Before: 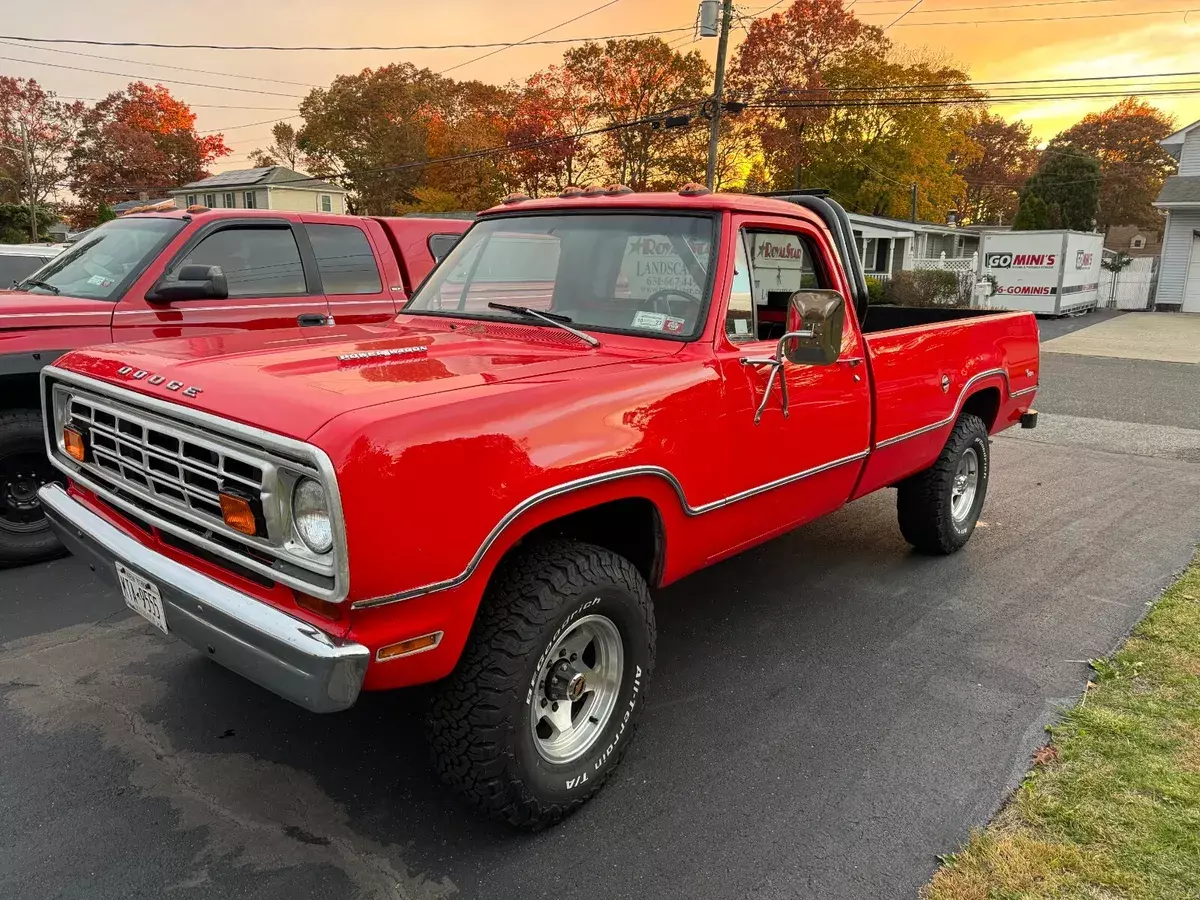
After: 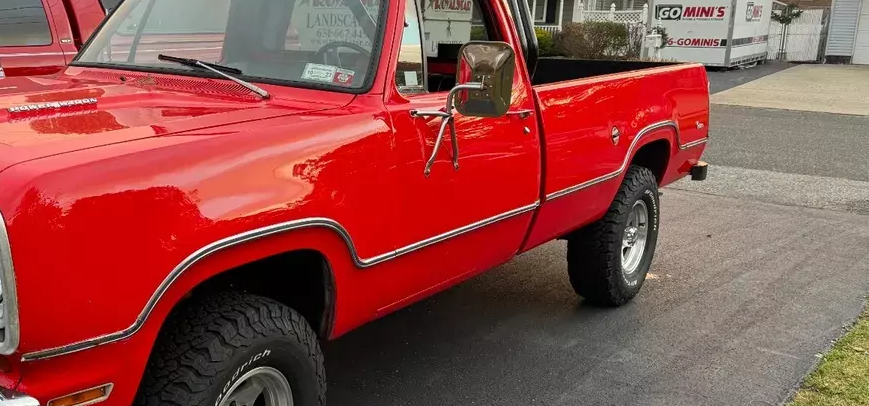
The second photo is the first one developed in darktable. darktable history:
crop and rotate: left 27.577%, top 27.595%, bottom 27.213%
